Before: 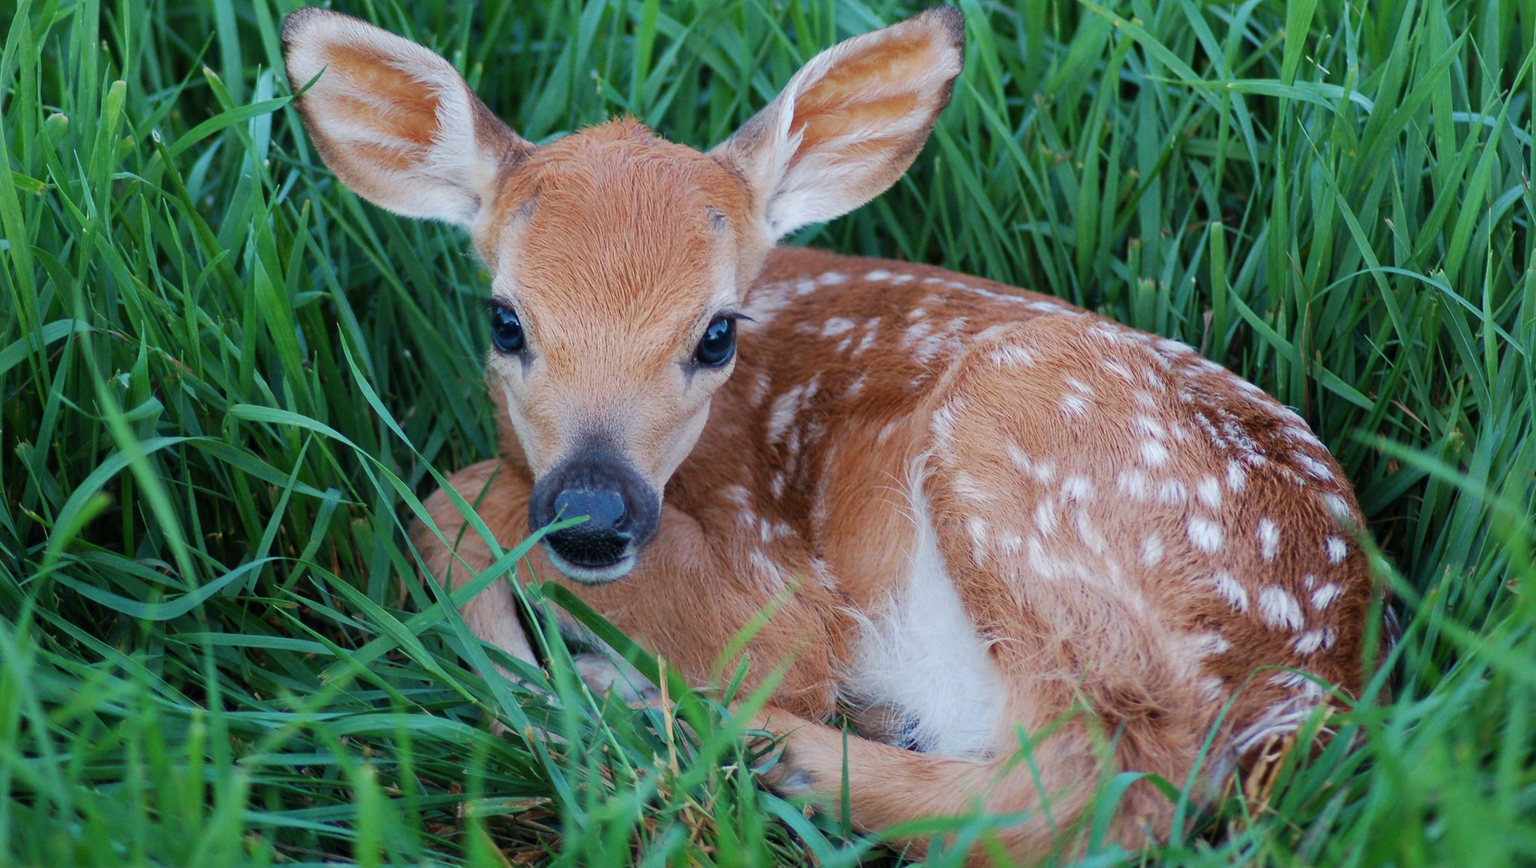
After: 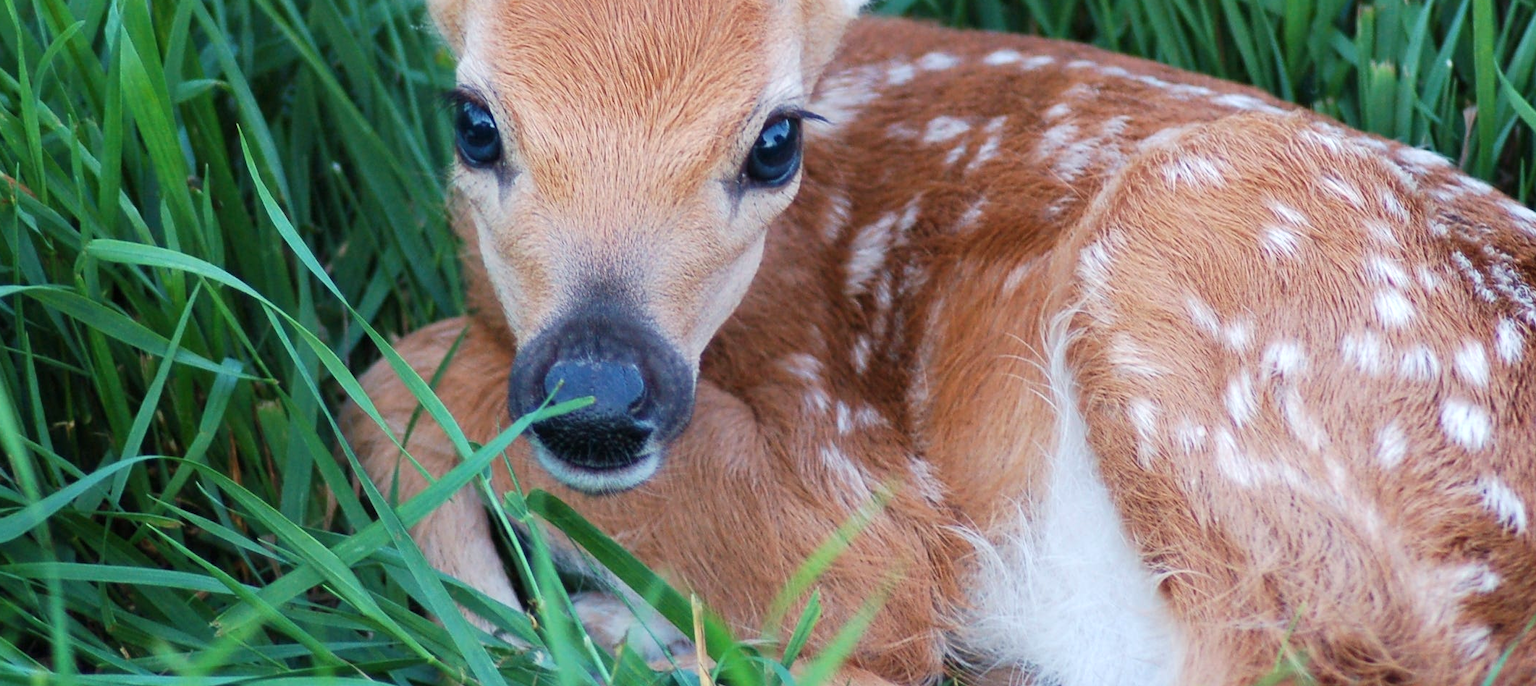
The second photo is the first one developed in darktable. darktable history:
exposure: black level correction 0, exposure 0.4 EV, compensate exposure bias true, compensate highlight preservation false
crop: left 11.077%, top 27.114%, right 18.256%, bottom 17.017%
